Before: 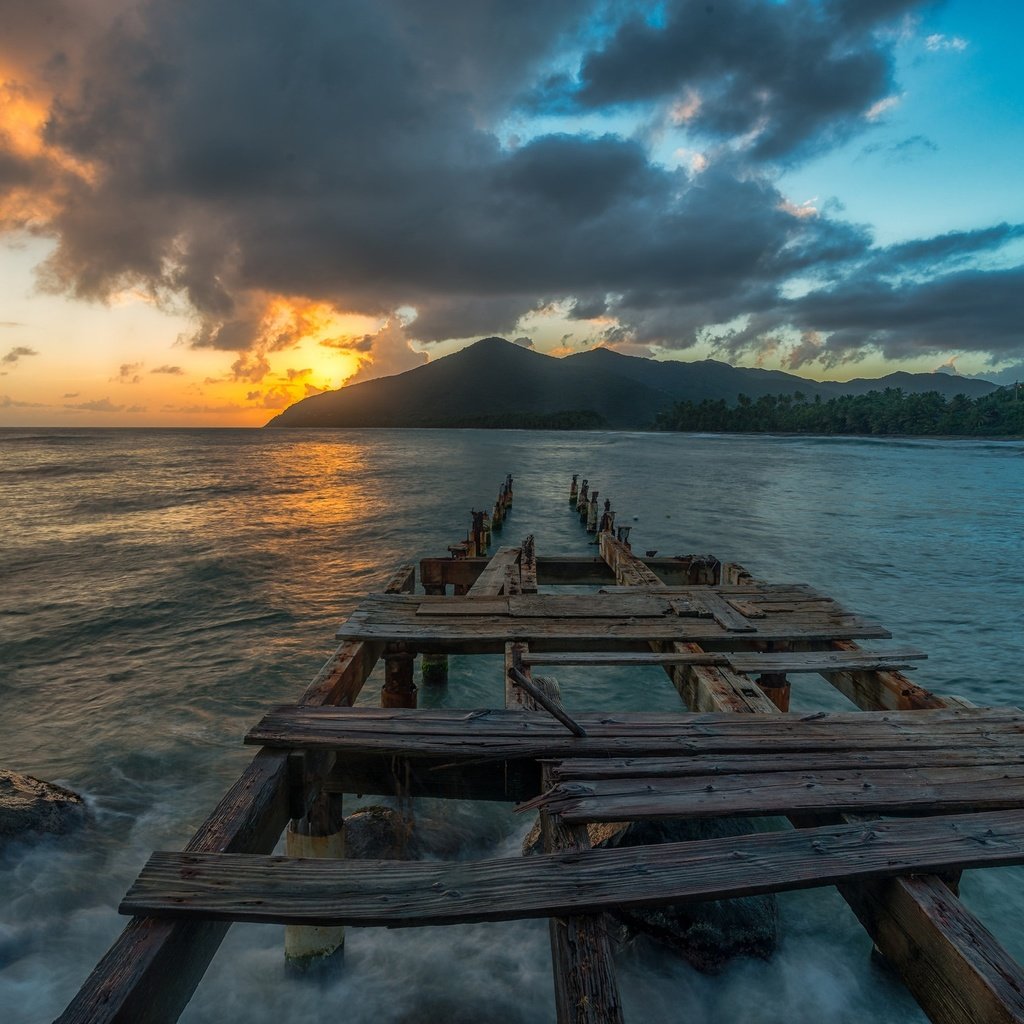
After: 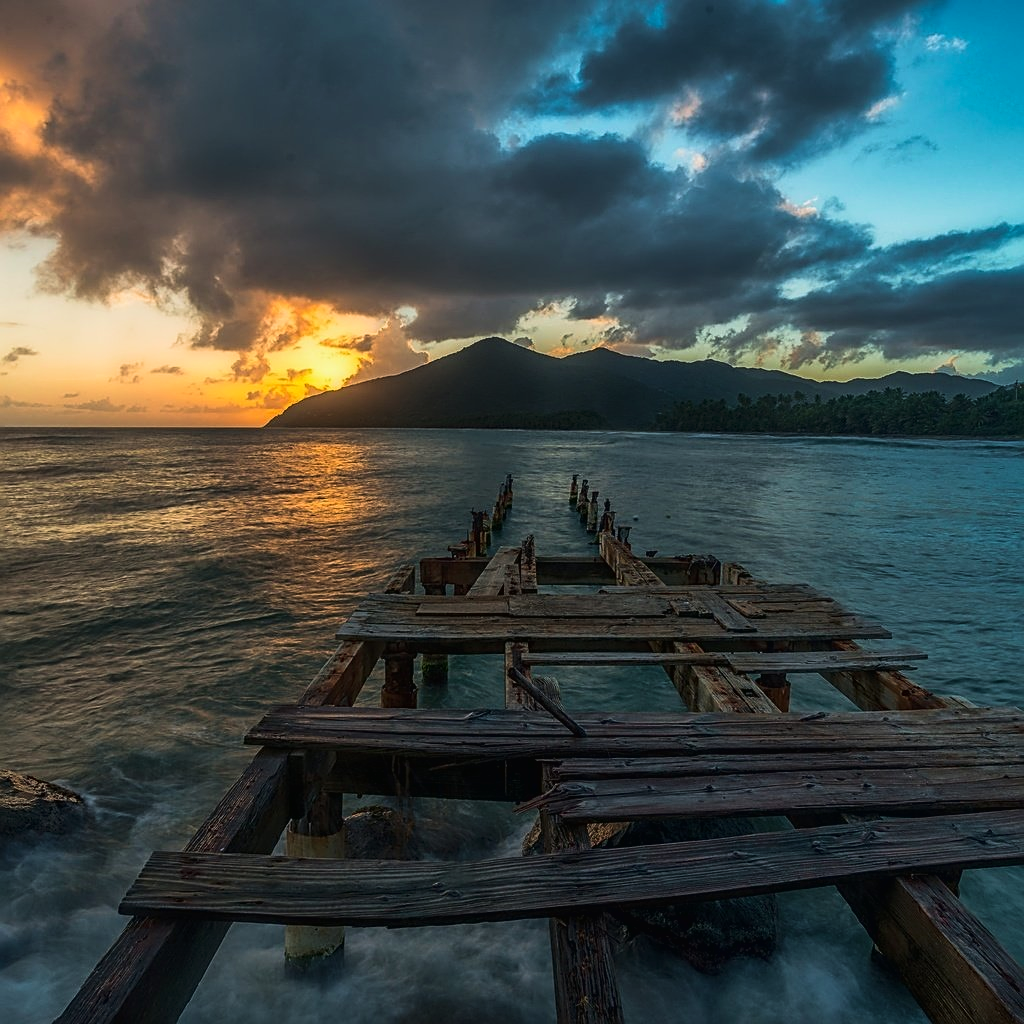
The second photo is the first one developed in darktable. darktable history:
tone curve: curves: ch0 [(0.016, 0.011) (0.204, 0.146) (0.515, 0.476) (0.78, 0.795) (1, 0.981)], color space Lab, linked channels, preserve colors none
velvia: on, module defaults
sharpen: on, module defaults
